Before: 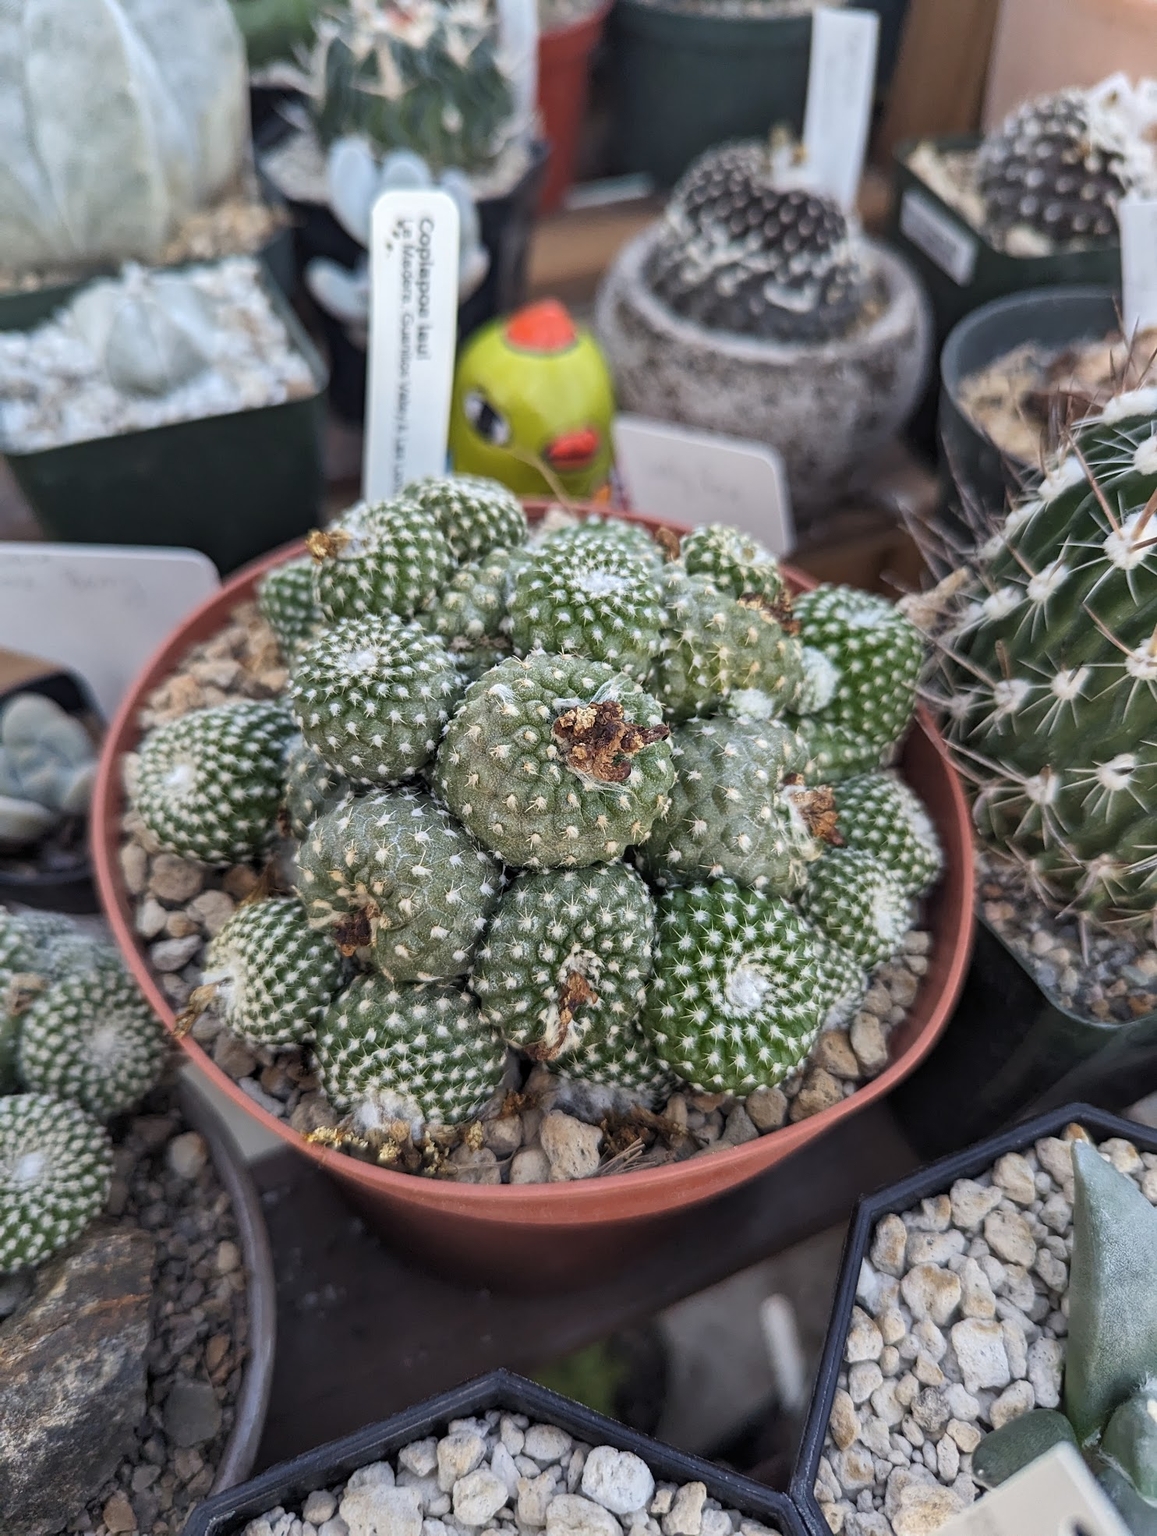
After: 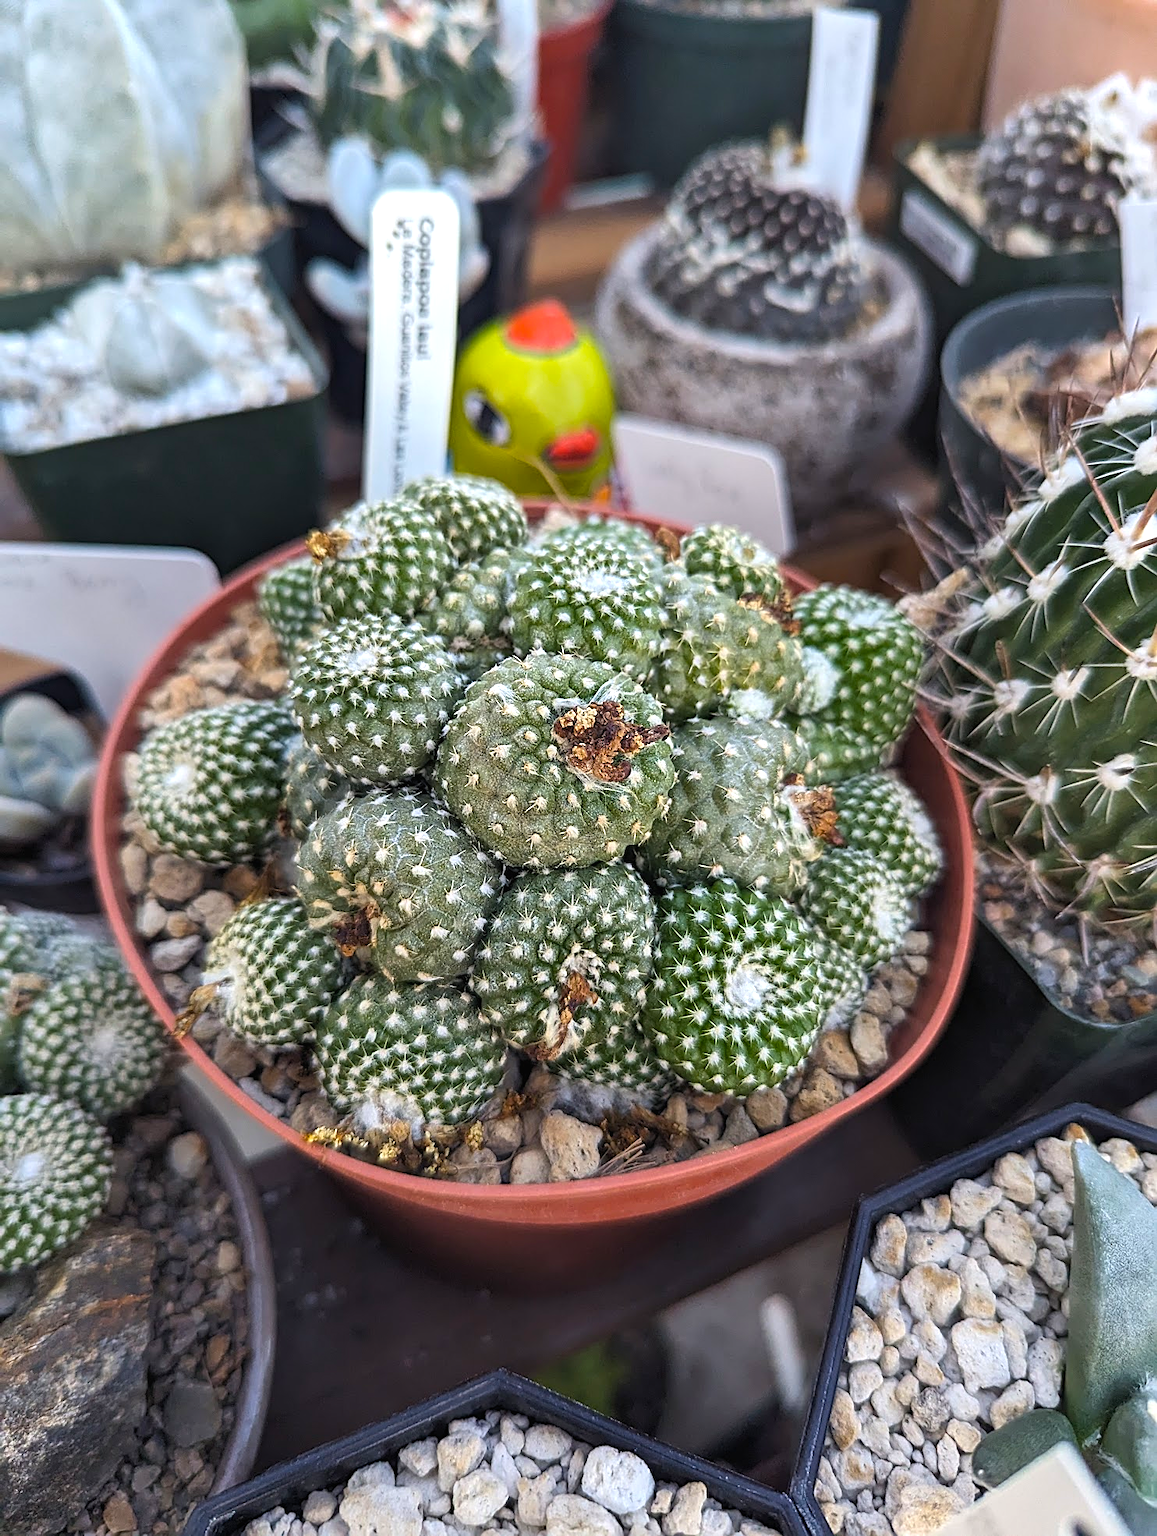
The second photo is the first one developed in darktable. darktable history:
local contrast: mode bilateral grid, contrast 99, coarseness 99, detail 89%, midtone range 0.2
color balance rgb: perceptual saturation grading › global saturation 25.353%, perceptual brilliance grading › highlights 9.581%, perceptual brilliance grading › mid-tones 4.771%, global vibrance 20%
sharpen: on, module defaults
